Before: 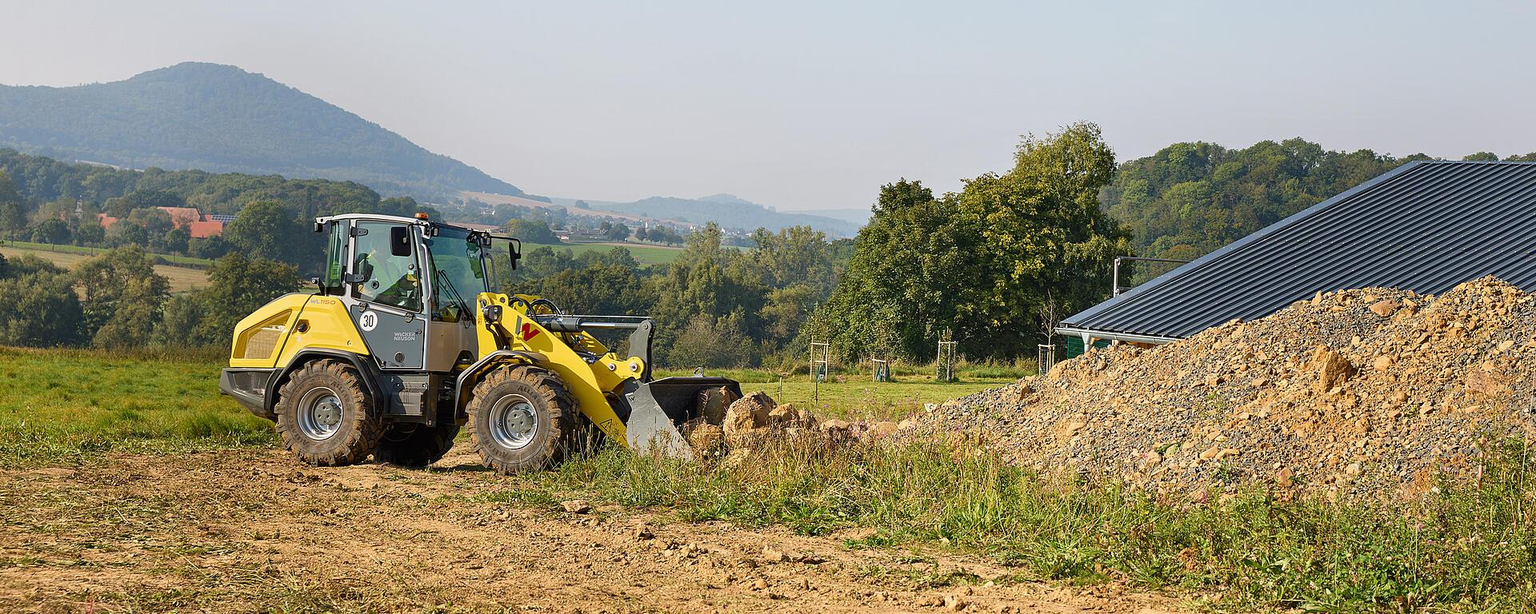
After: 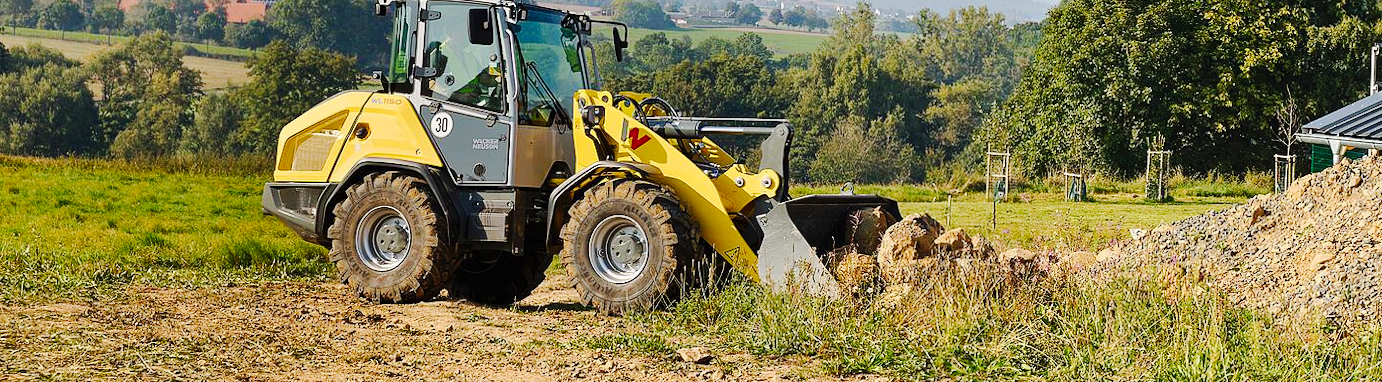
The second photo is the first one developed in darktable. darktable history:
tone curve: curves: ch0 [(0, 0) (0.003, 0.002) (0.011, 0.009) (0.025, 0.018) (0.044, 0.03) (0.069, 0.043) (0.1, 0.057) (0.136, 0.079) (0.177, 0.125) (0.224, 0.178) (0.277, 0.255) (0.335, 0.341) (0.399, 0.443) (0.468, 0.553) (0.543, 0.644) (0.623, 0.718) (0.709, 0.779) (0.801, 0.849) (0.898, 0.929) (1, 1)], preserve colors none
rotate and perspective: lens shift (horizontal) -0.055, automatic cropping off
crop: top 36.498%, right 27.964%, bottom 14.995%
